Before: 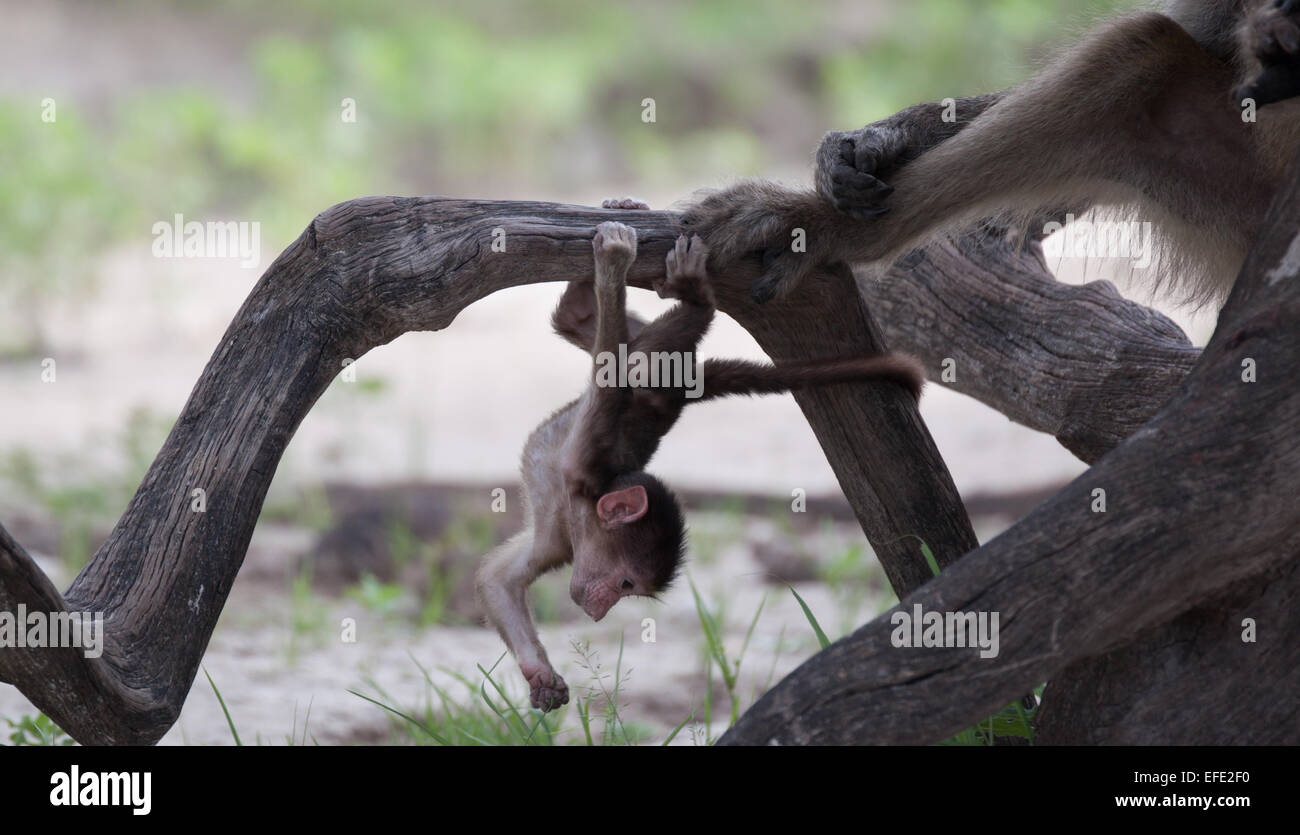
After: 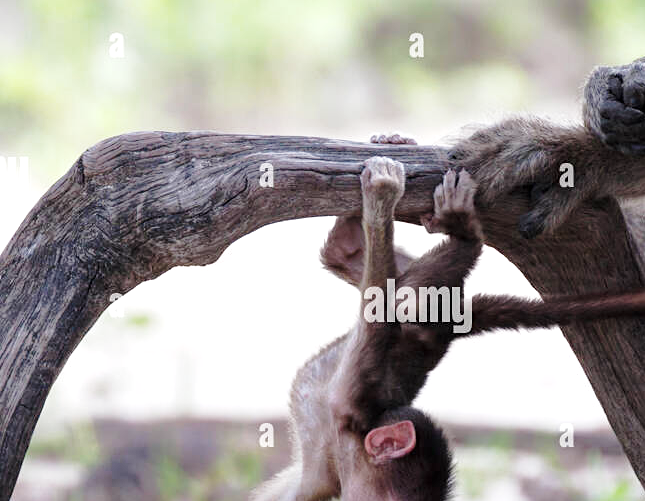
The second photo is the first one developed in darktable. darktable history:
sharpen: amount 0.201
local contrast: highlights 105%, shadows 102%, detail 119%, midtone range 0.2
base curve: curves: ch0 [(0, 0) (0.028, 0.03) (0.121, 0.232) (0.46, 0.748) (0.859, 0.968) (1, 1)], exposure shift 0.576, preserve colors none
shadows and highlights: on, module defaults
tone equalizer: -8 EV -0.455 EV, -7 EV -0.372 EV, -6 EV -0.372 EV, -5 EV -0.215 EV, -3 EV 0.197 EV, -2 EV 0.357 EV, -1 EV 0.399 EV, +0 EV 0.4 EV
crop: left 17.913%, top 7.796%, right 32.46%, bottom 32.167%
